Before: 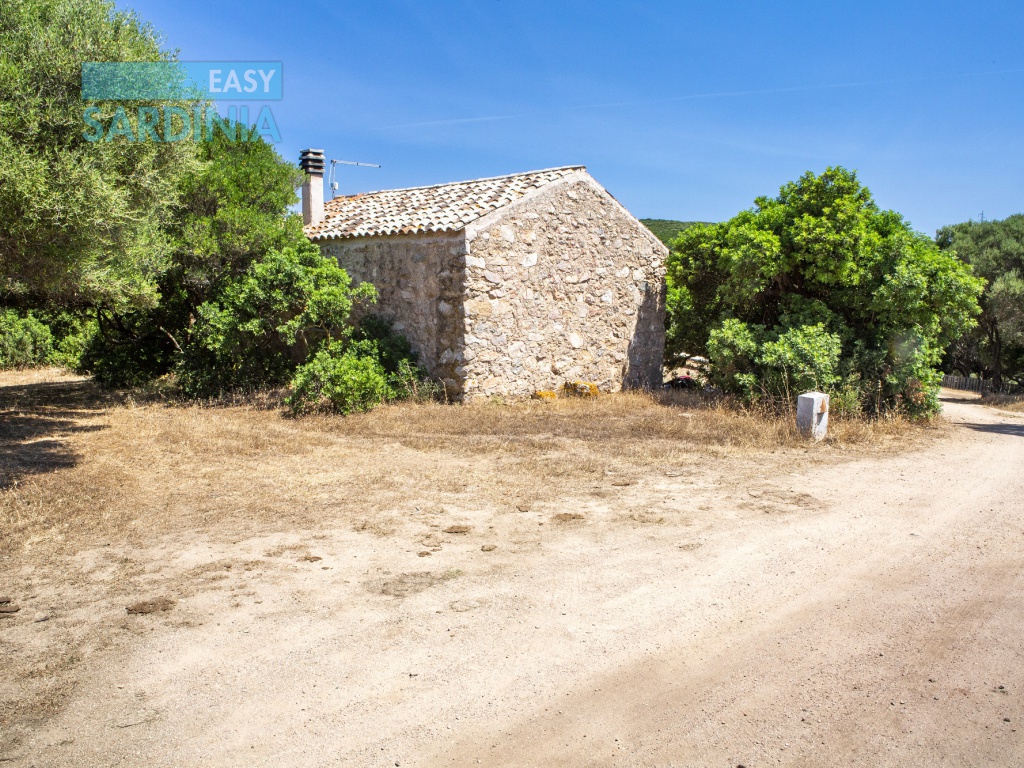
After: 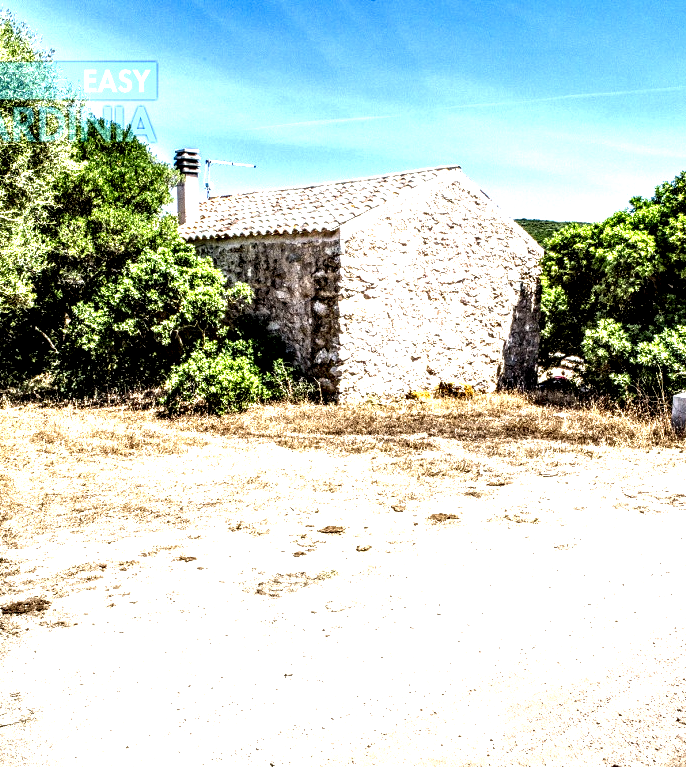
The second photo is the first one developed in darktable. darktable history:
local contrast: highlights 111%, shadows 43%, detail 291%
crop and rotate: left 12.248%, right 20.737%
exposure: black level correction 0, exposure 1.029 EV, compensate highlight preservation false
